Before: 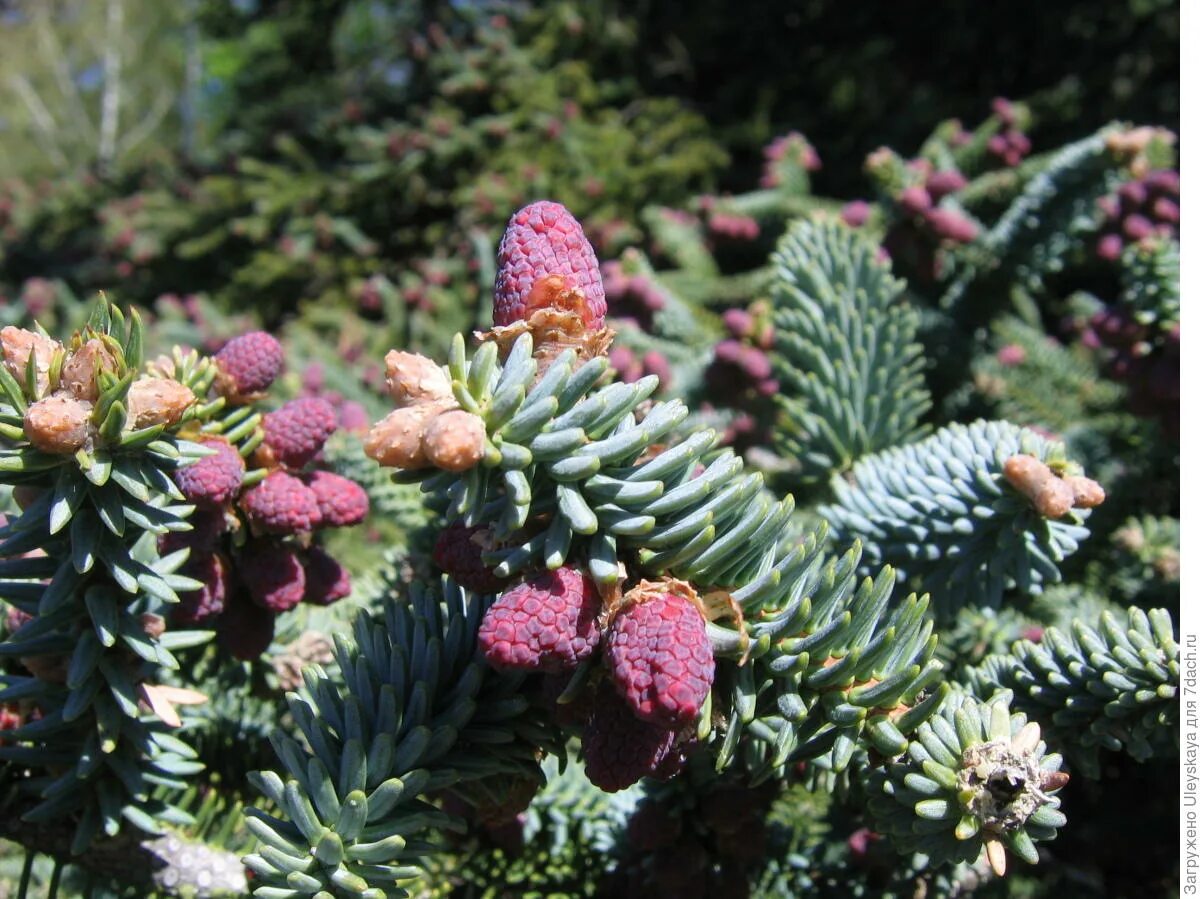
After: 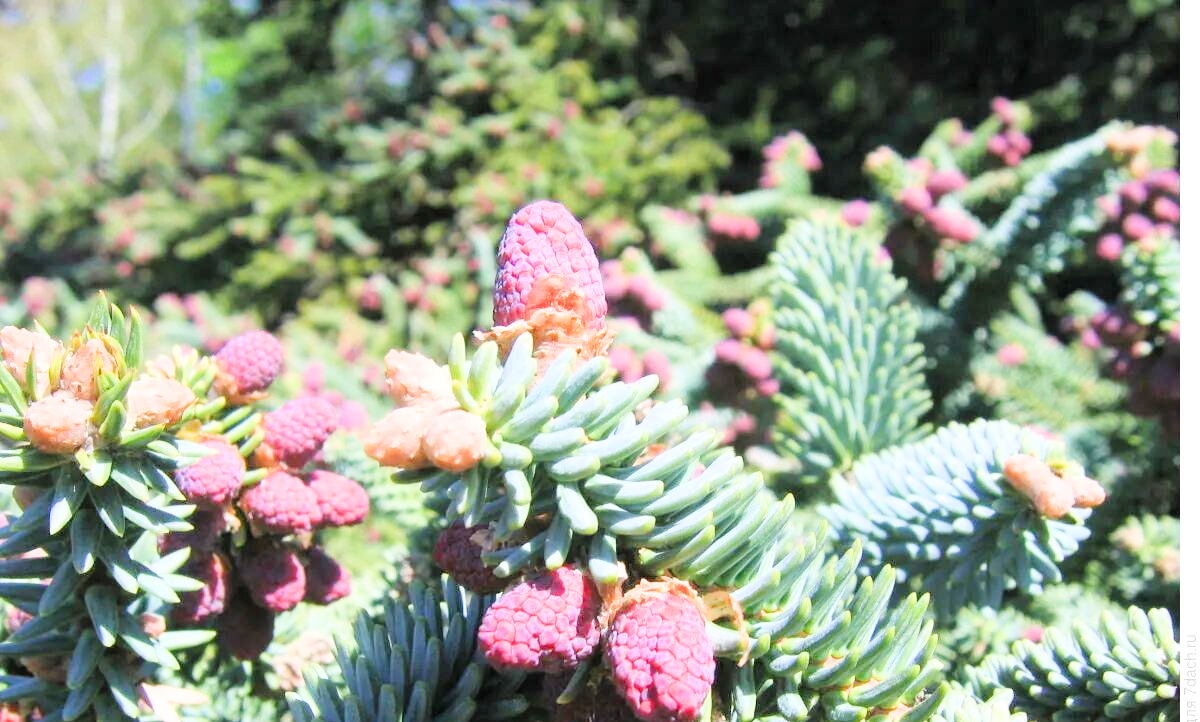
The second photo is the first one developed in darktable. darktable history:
exposure: black level correction 0, exposure 2.088 EV, compensate exposure bias true, compensate highlight preservation false
crop: bottom 19.644%
filmic rgb: black relative exposure -7.65 EV, white relative exposure 4.56 EV, hardness 3.61
contrast brightness saturation: contrast 0.03, brightness 0.06, saturation 0.13
